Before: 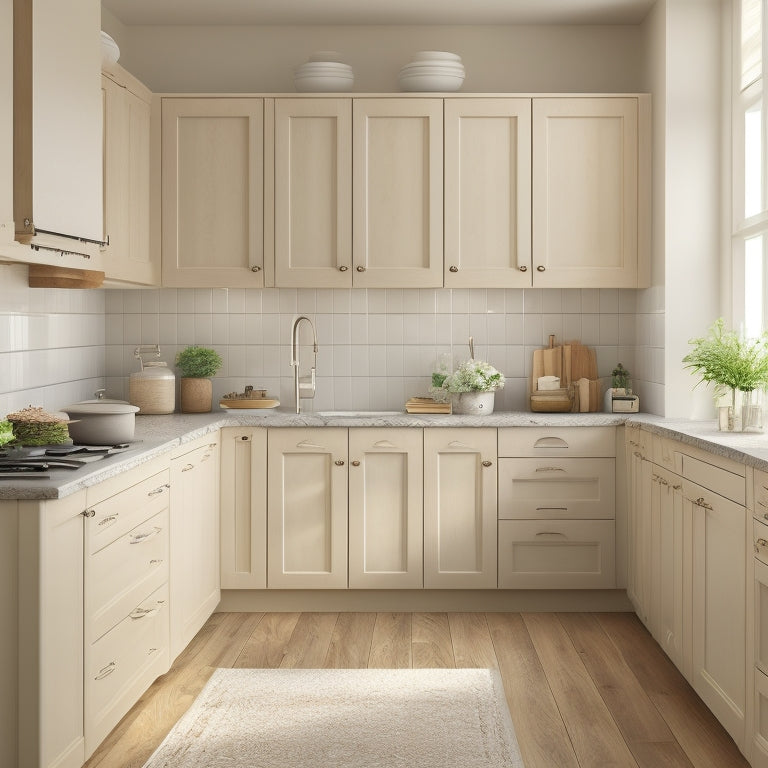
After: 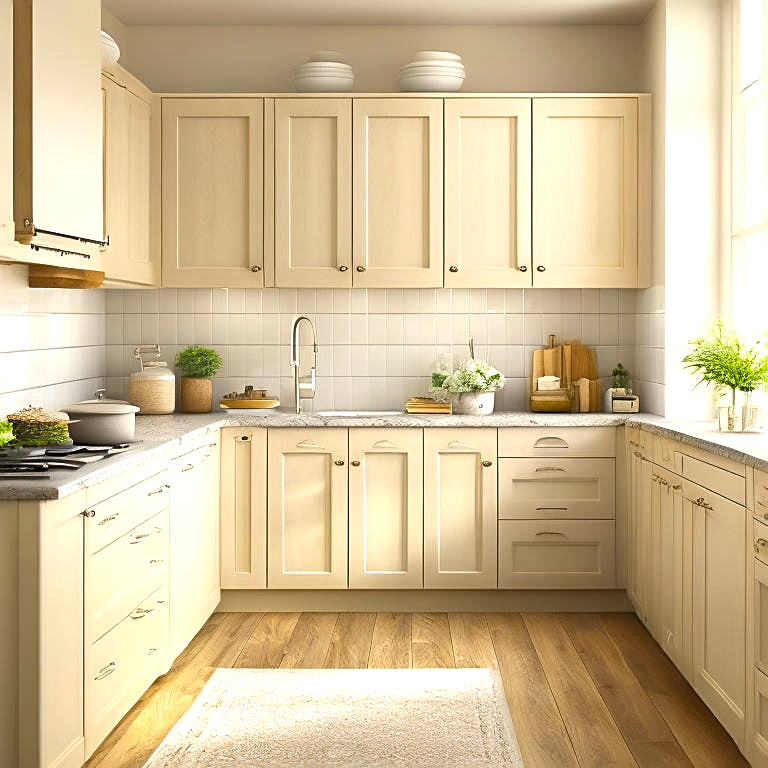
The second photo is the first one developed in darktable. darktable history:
color balance rgb: linear chroma grading › global chroma 9%, perceptual saturation grading › global saturation 36%, perceptual brilliance grading › global brilliance 15%, perceptual brilliance grading › shadows -35%, global vibrance 15%
sharpen: on, module defaults
exposure: exposure 0.207 EV, compensate highlight preservation false
